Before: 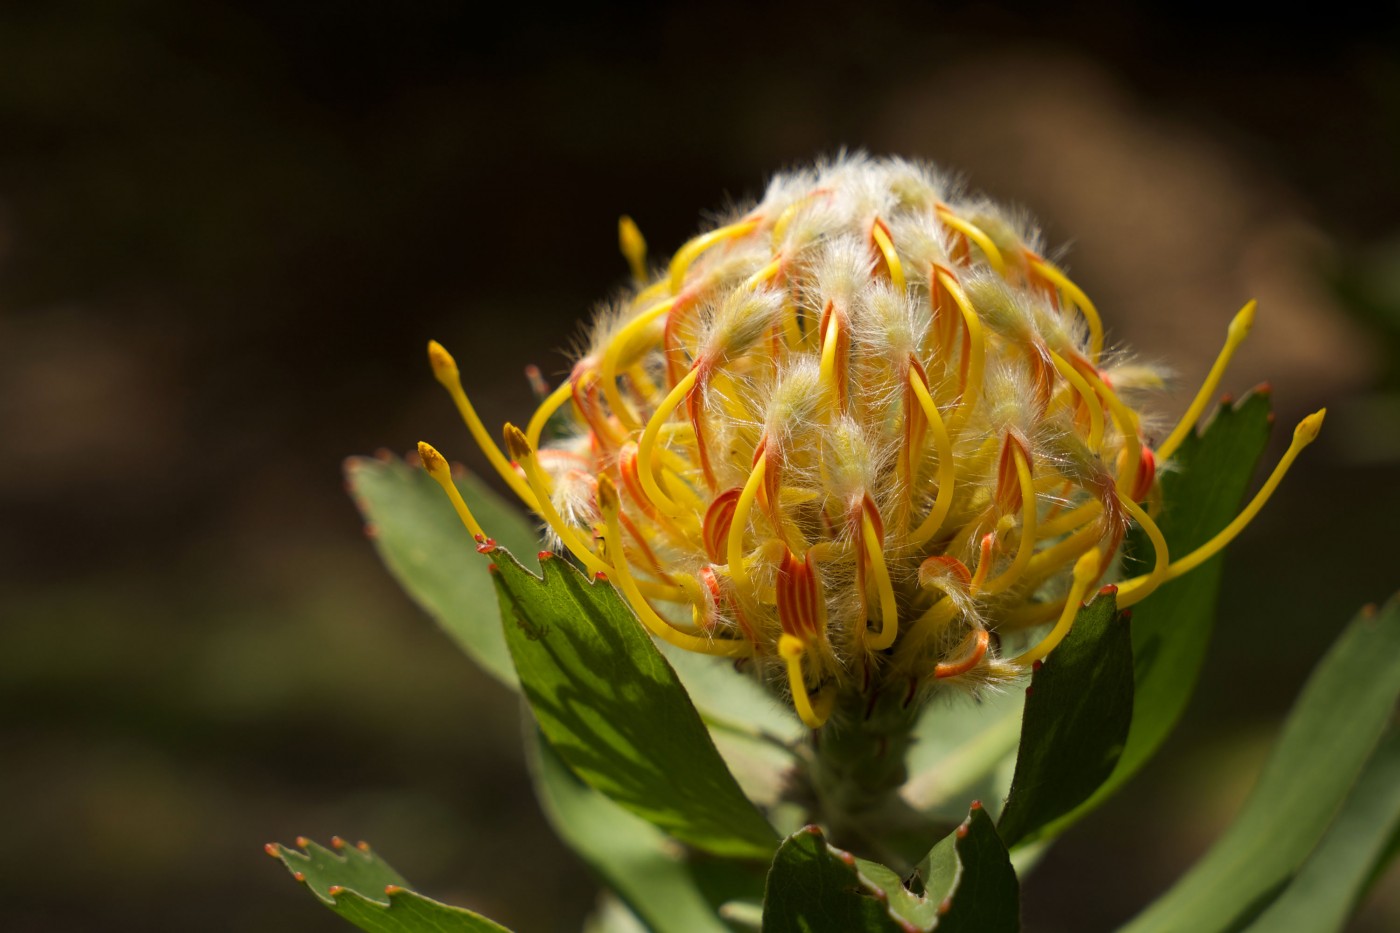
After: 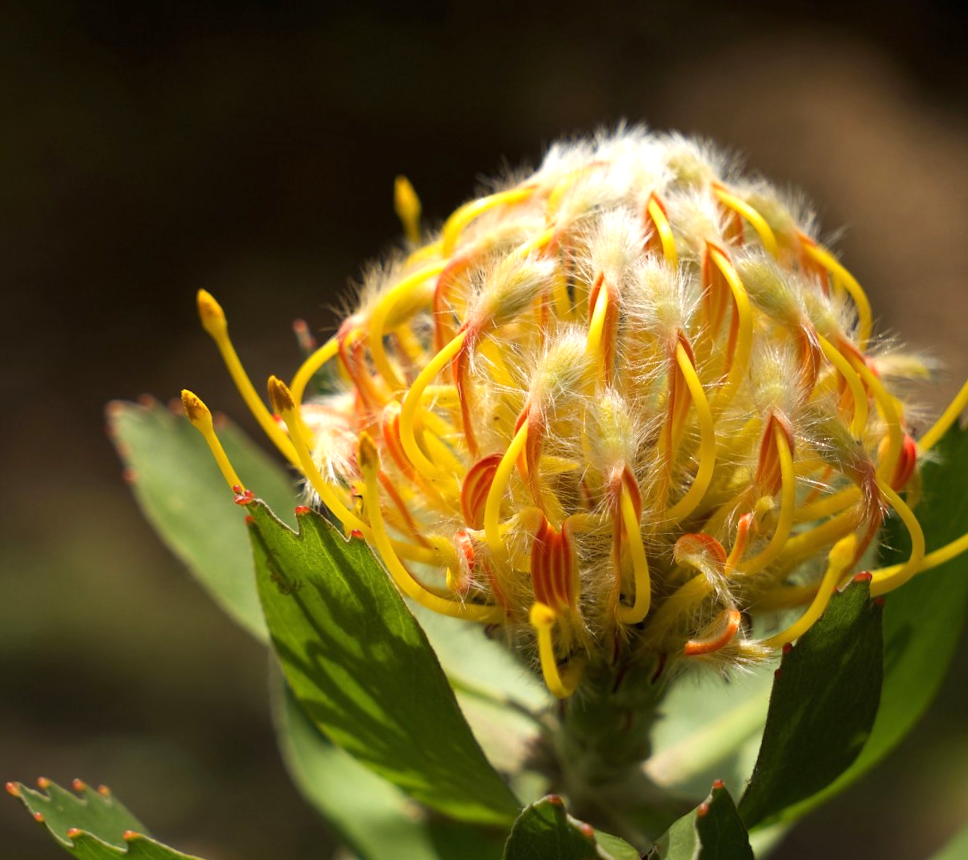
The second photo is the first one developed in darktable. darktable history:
exposure: black level correction 0, exposure 0.5 EV, compensate highlight preservation false
crop and rotate: angle -3.27°, left 14.277%, top 0.028%, right 10.766%, bottom 0.028%
